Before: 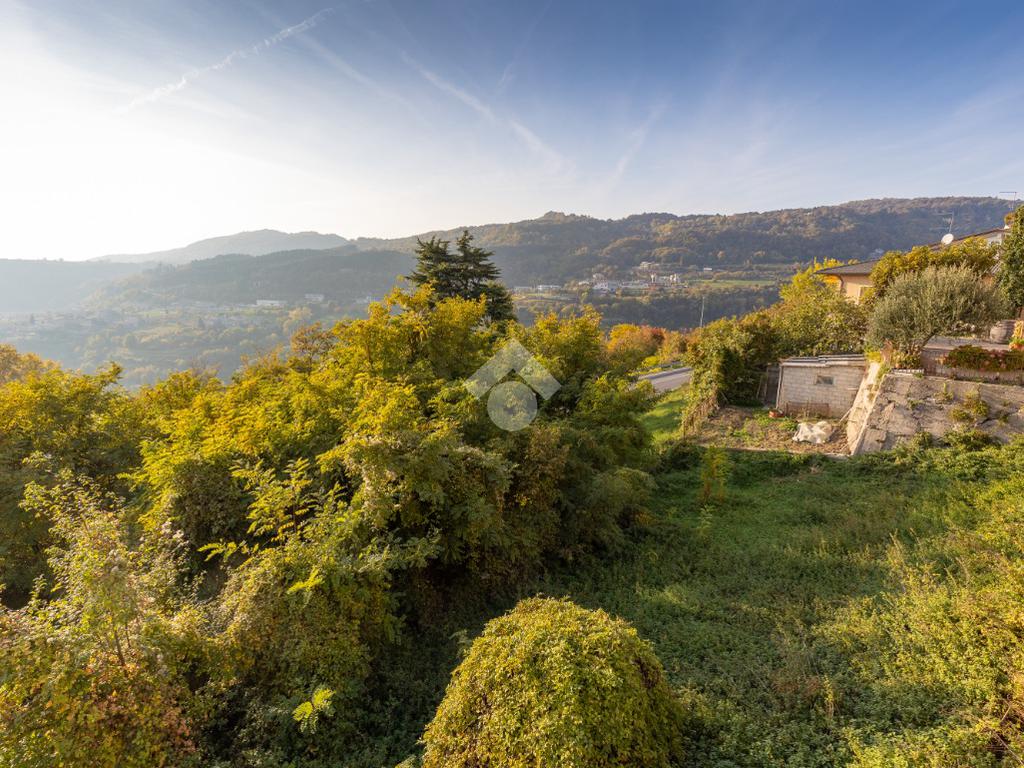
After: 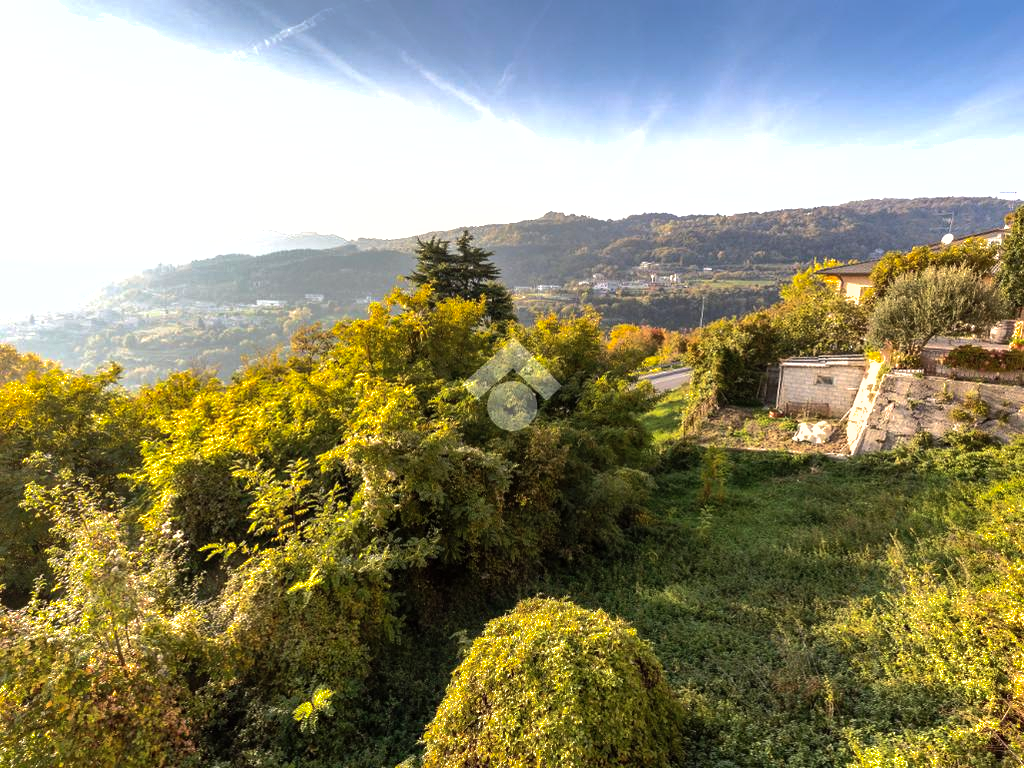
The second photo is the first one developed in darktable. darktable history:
shadows and highlights: on, module defaults
tone equalizer: -8 EV -1.08 EV, -7 EV -1.01 EV, -6 EV -0.867 EV, -5 EV -0.578 EV, -3 EV 0.578 EV, -2 EV 0.867 EV, -1 EV 1.01 EV, +0 EV 1.08 EV, edges refinement/feathering 500, mask exposure compensation -1.57 EV, preserve details no
